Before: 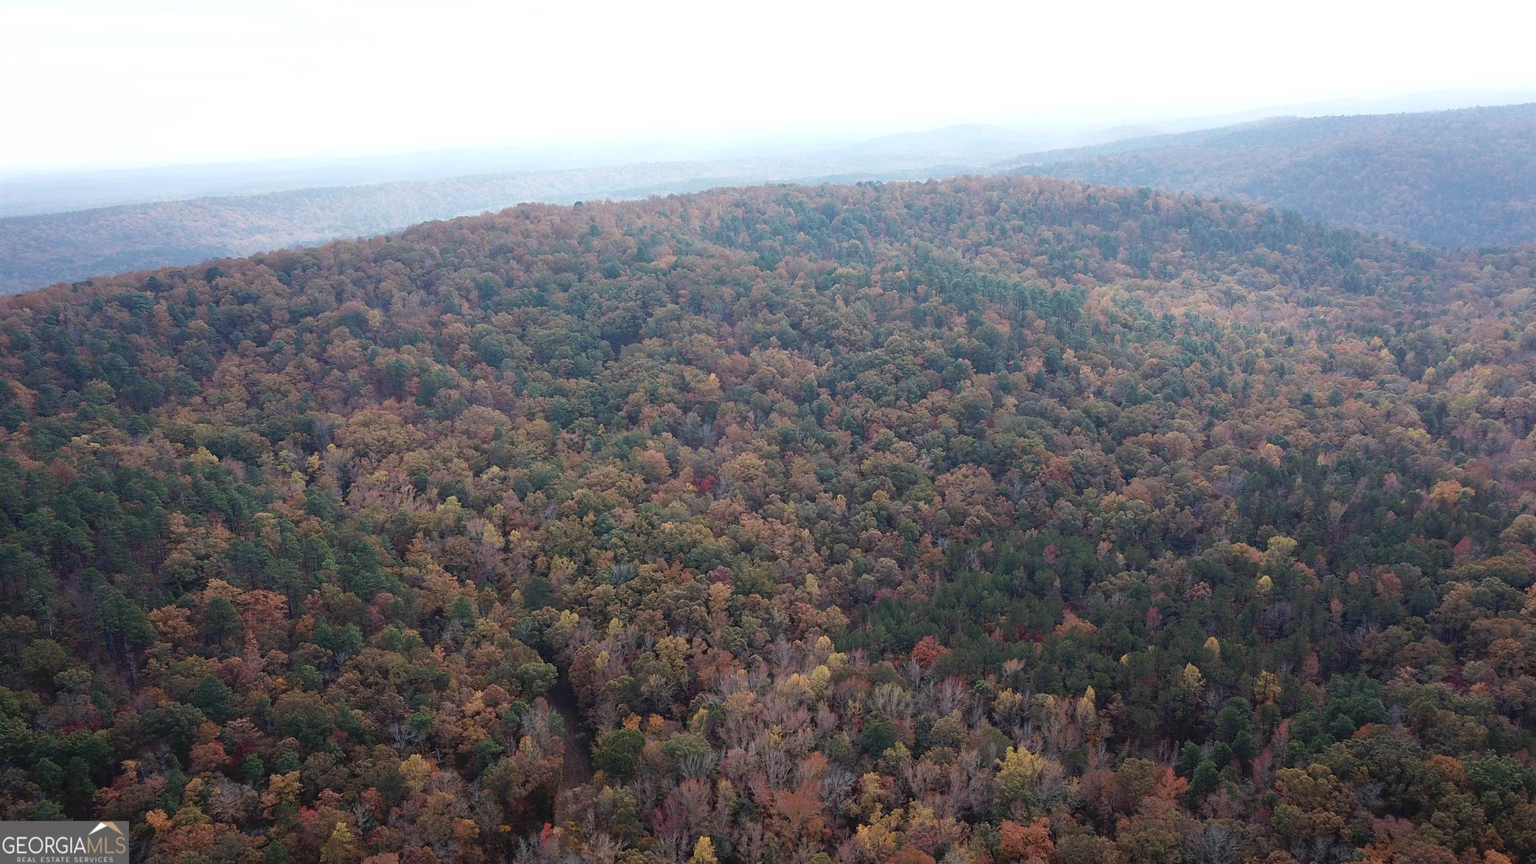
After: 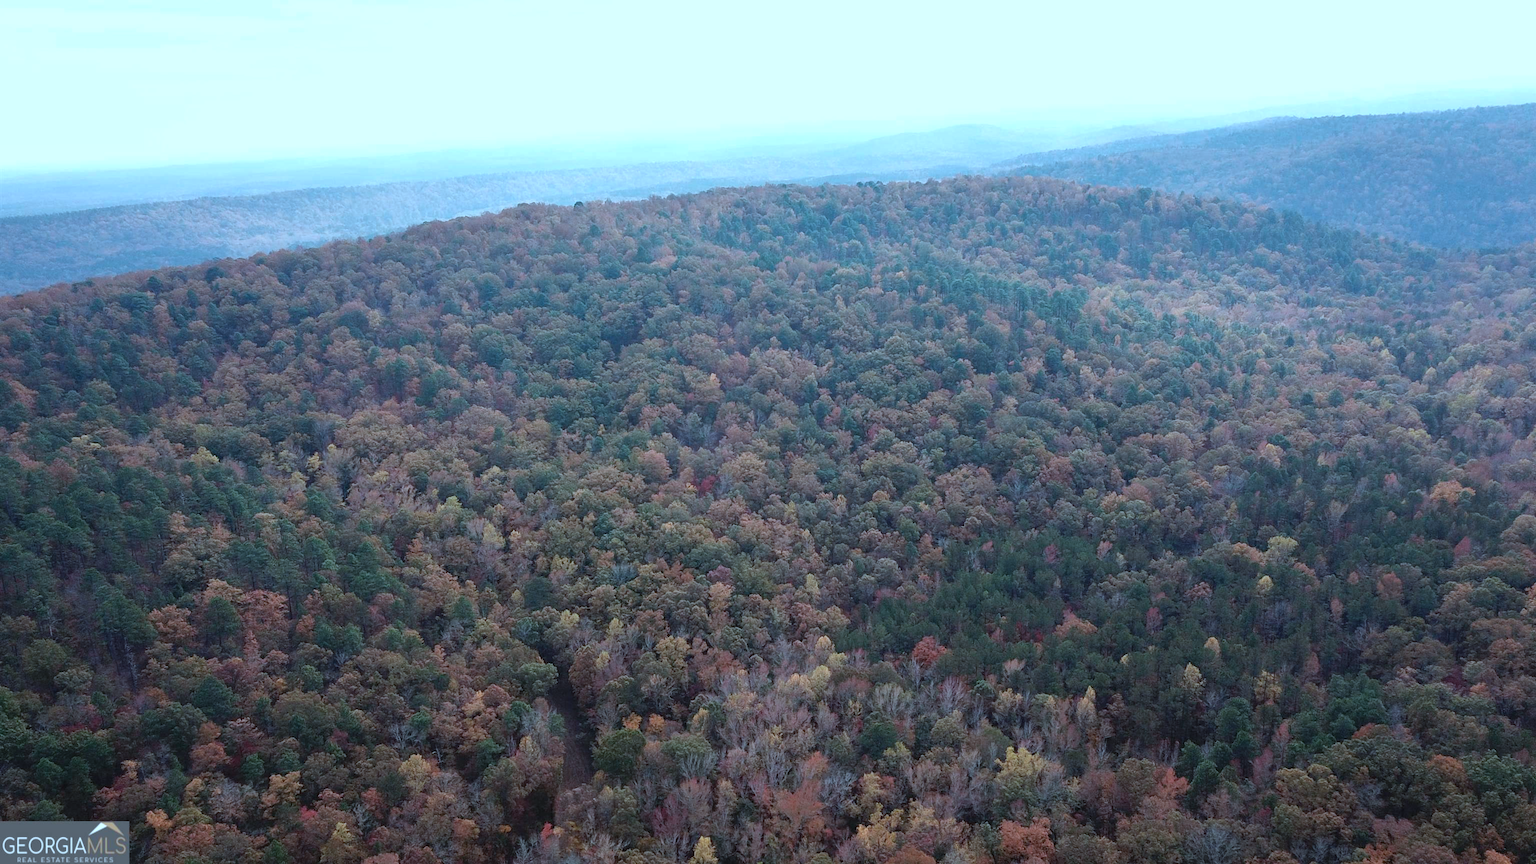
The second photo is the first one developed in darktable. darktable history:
shadows and highlights: shadows 22.7, highlights -48.71, soften with gaussian
color correction: highlights a* -9.73, highlights b* -21.22
